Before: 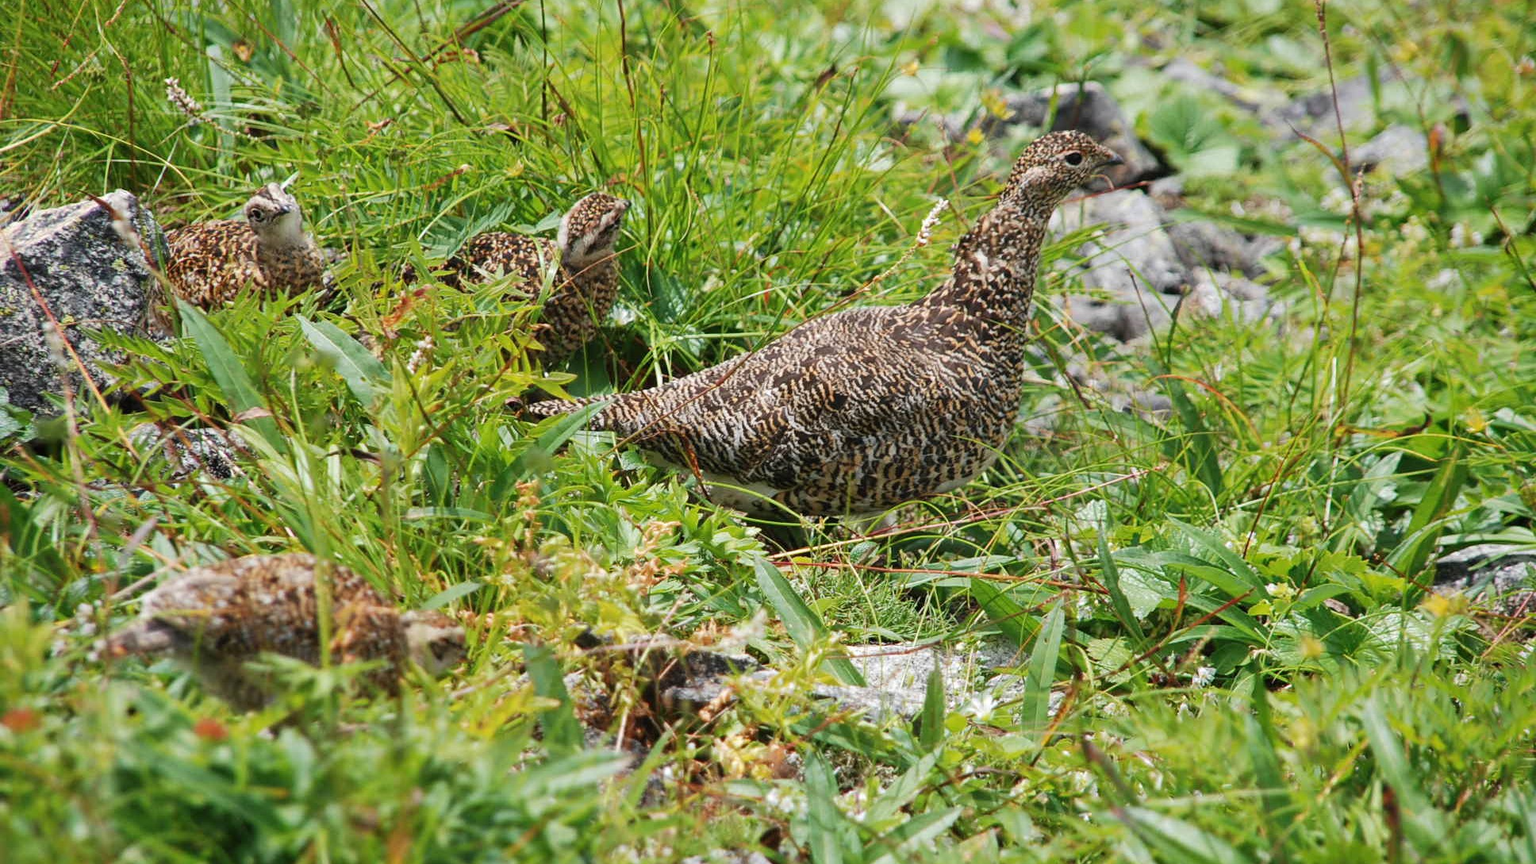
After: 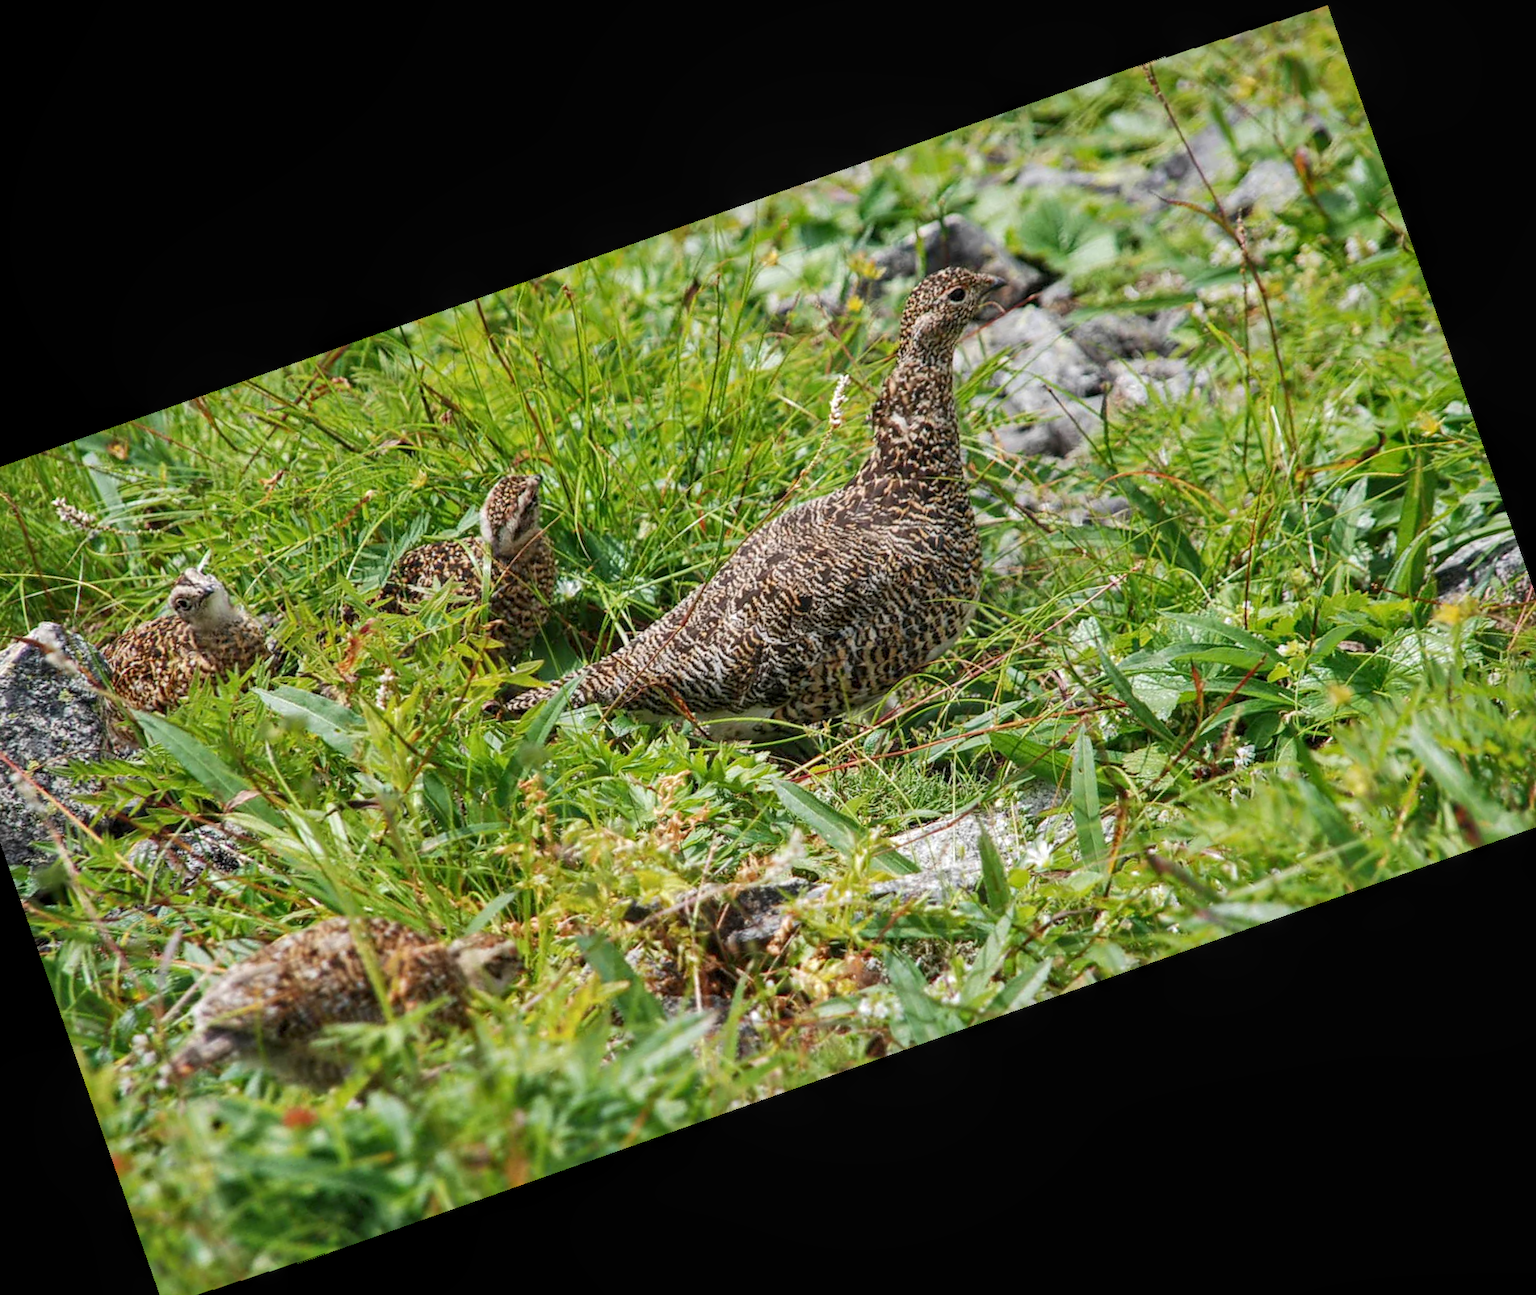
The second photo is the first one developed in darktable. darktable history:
shadows and highlights: shadows 43.06, highlights 6.94
crop and rotate: angle 19.43°, left 6.812%, right 4.125%, bottom 1.087%
rotate and perspective: rotation 1.57°, crop left 0.018, crop right 0.982, crop top 0.039, crop bottom 0.961
local contrast: on, module defaults
